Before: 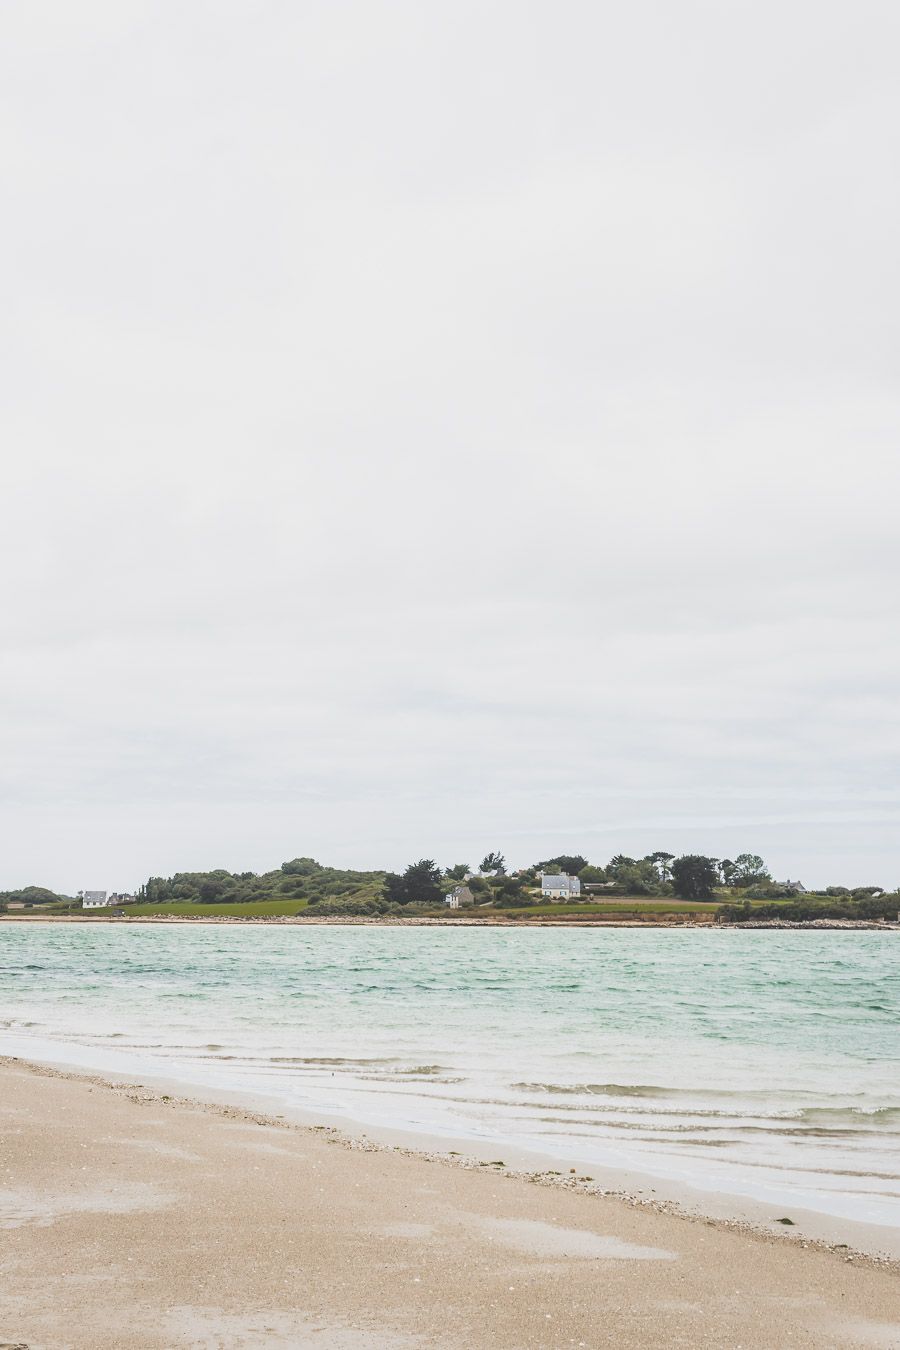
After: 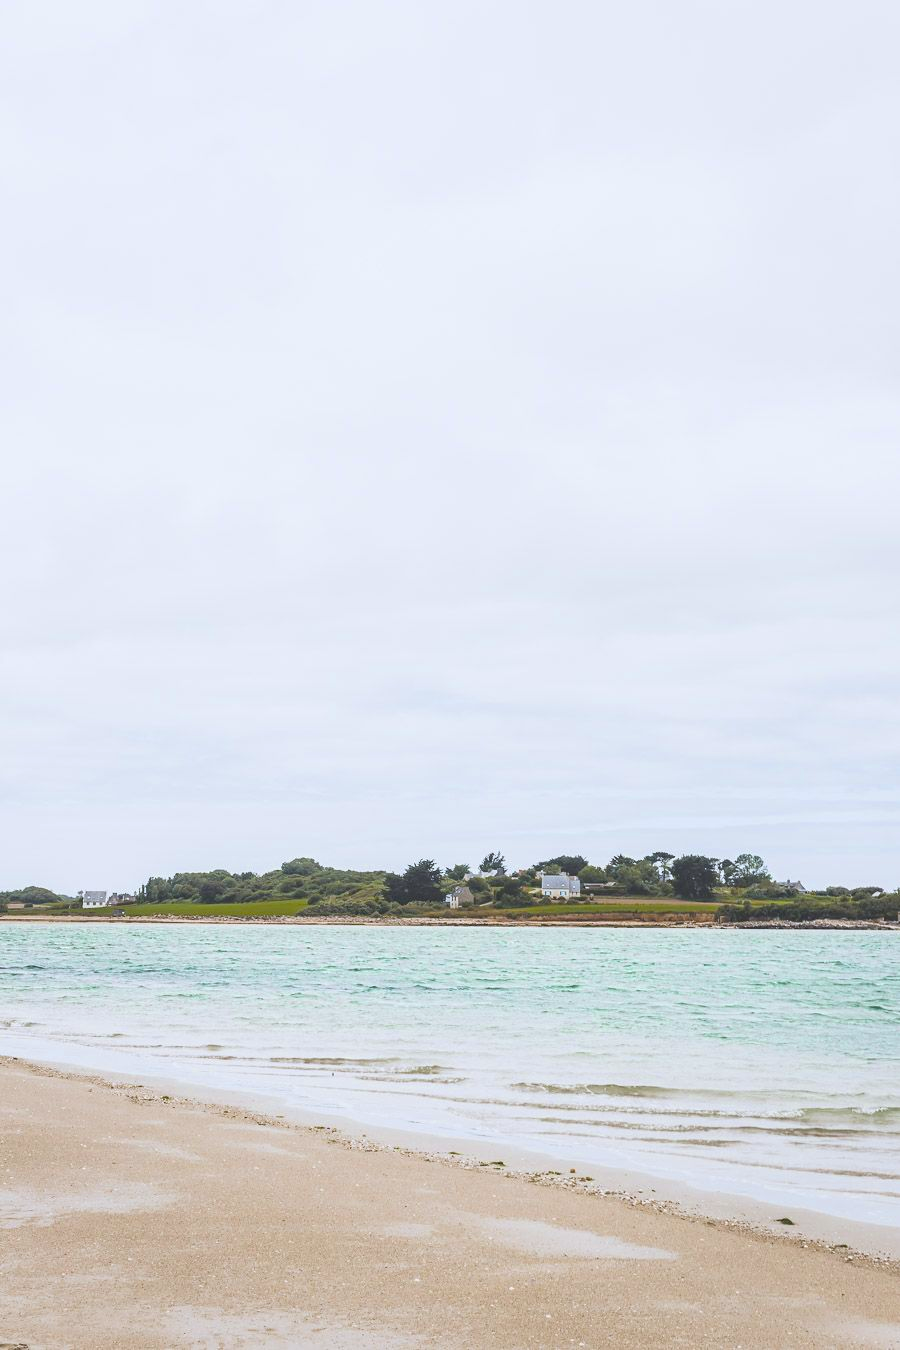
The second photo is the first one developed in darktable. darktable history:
color balance rgb: perceptual saturation grading › global saturation 20%, global vibrance 20%
shadows and highlights: shadows -10, white point adjustment 1.5, highlights 10
white balance: red 0.983, blue 1.036
color zones: curves: ch0 [(0.25, 0.5) (0.463, 0.627) (0.484, 0.637) (0.75, 0.5)]
